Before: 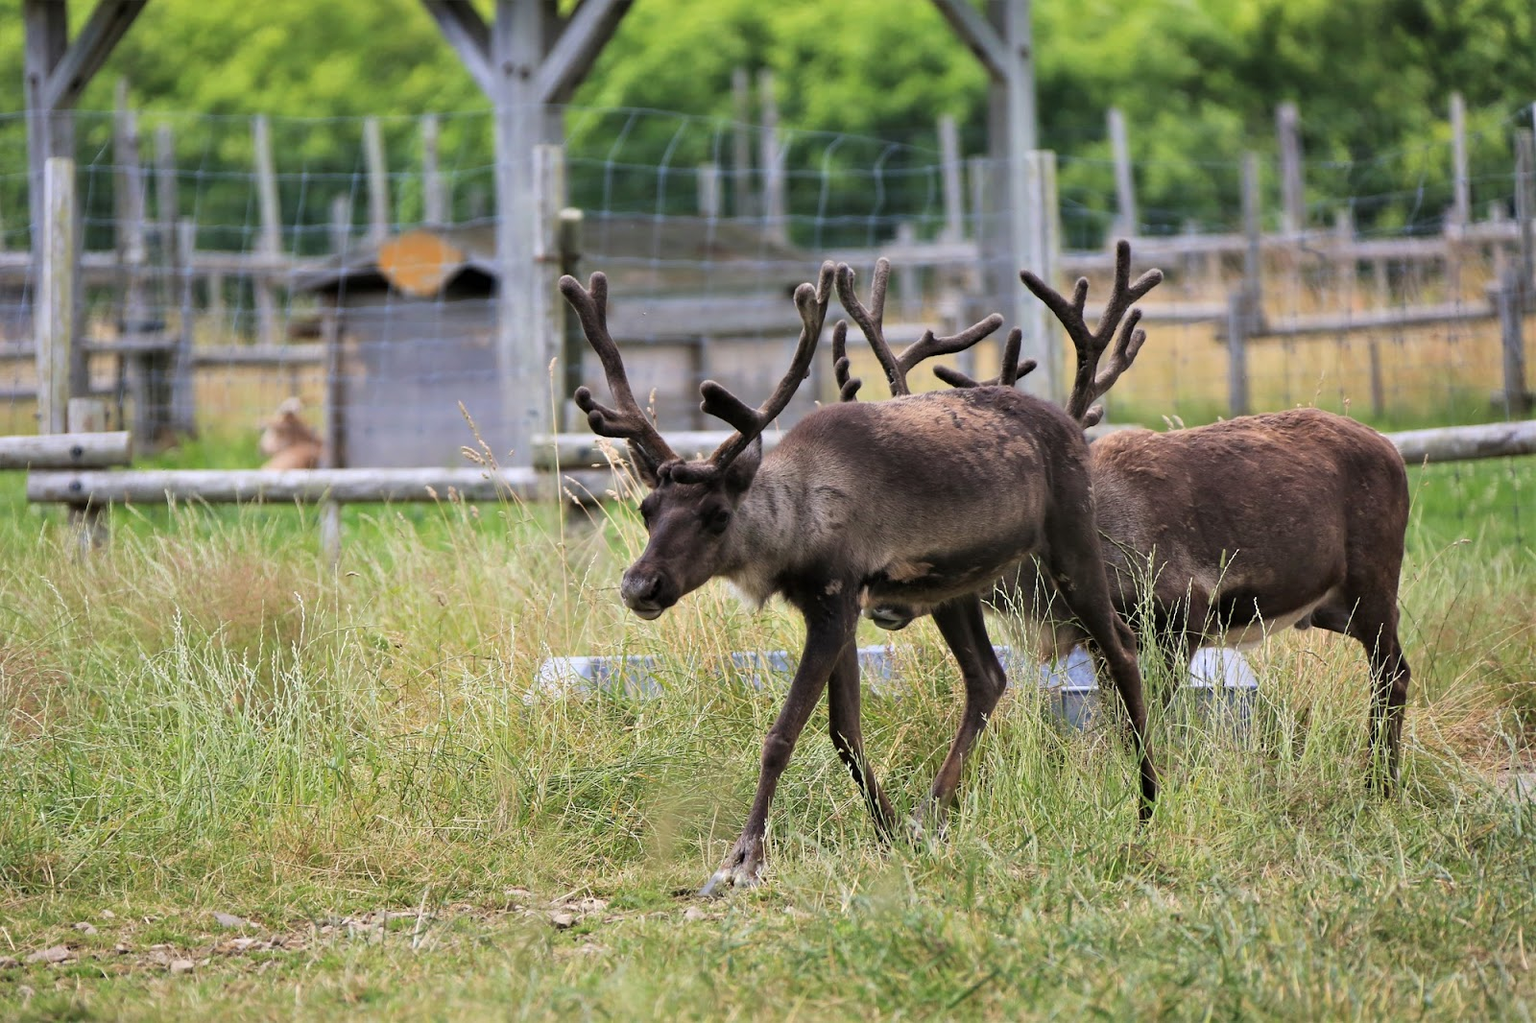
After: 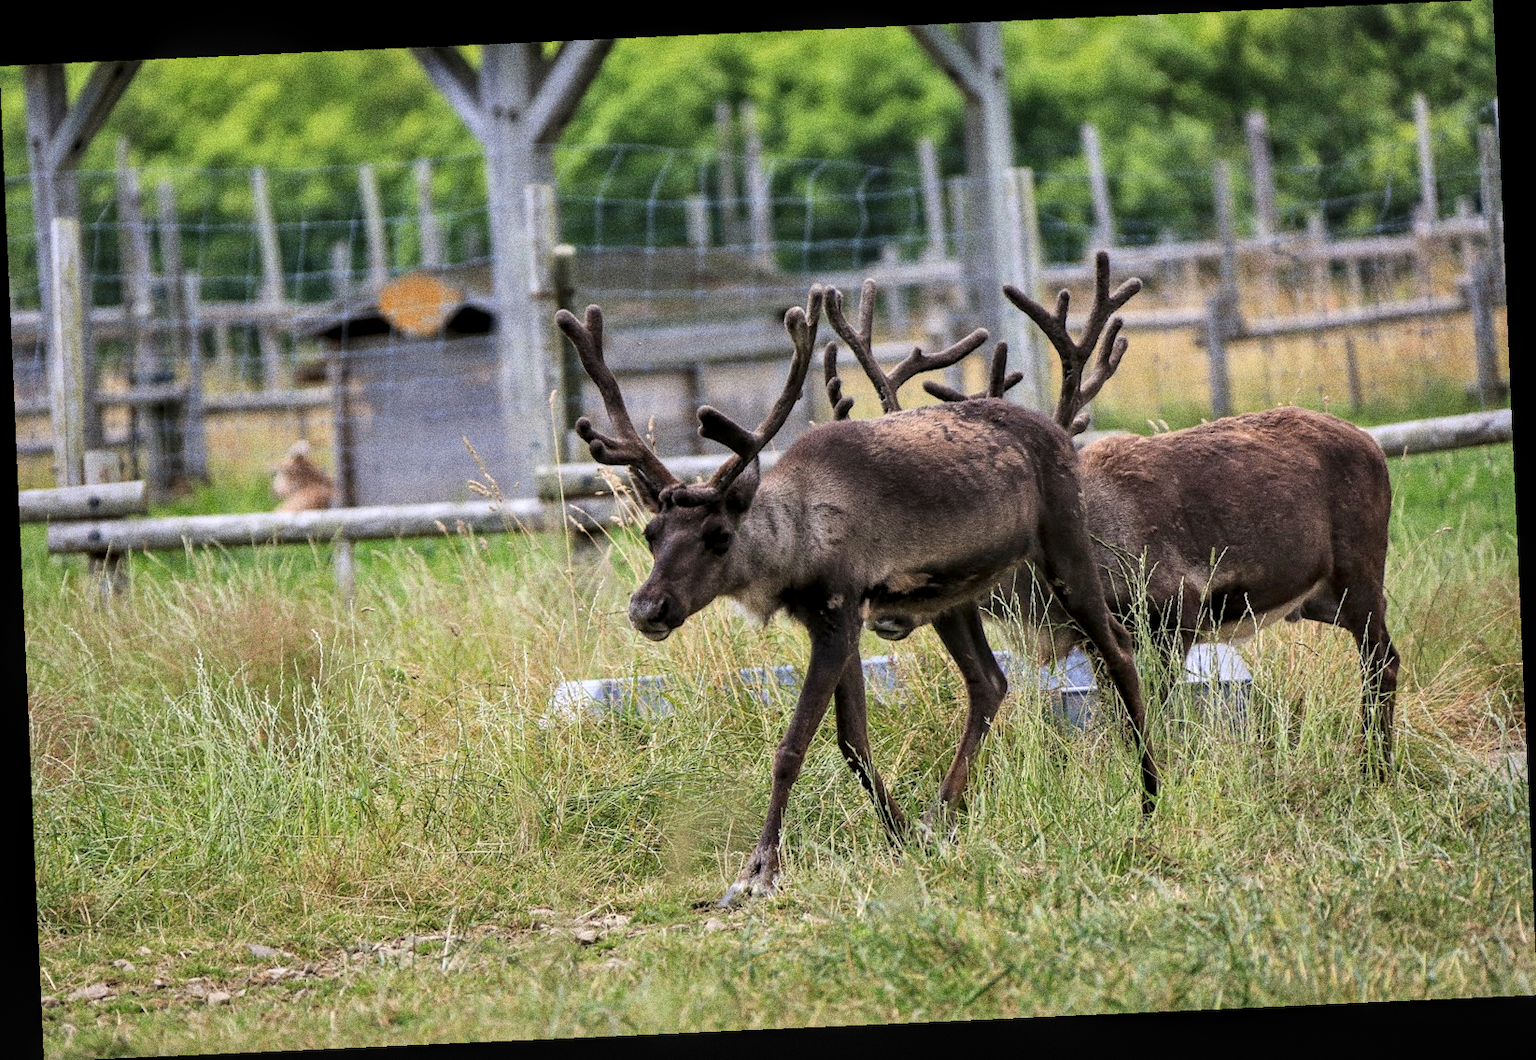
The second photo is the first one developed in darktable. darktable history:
local contrast: detail 130%
rotate and perspective: rotation -2.56°, automatic cropping off
grain: strength 49.07%
